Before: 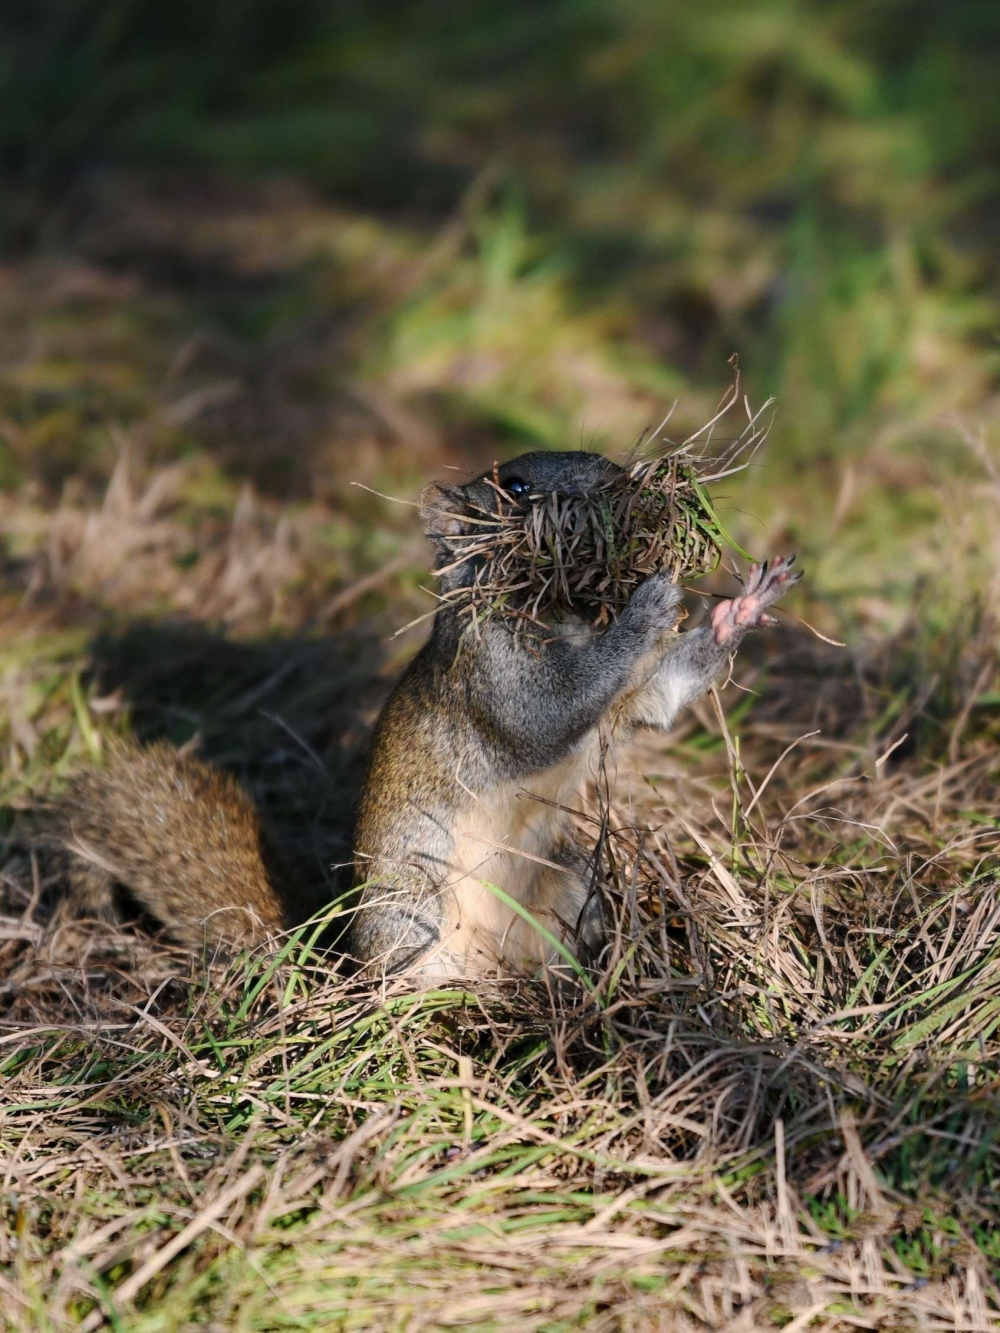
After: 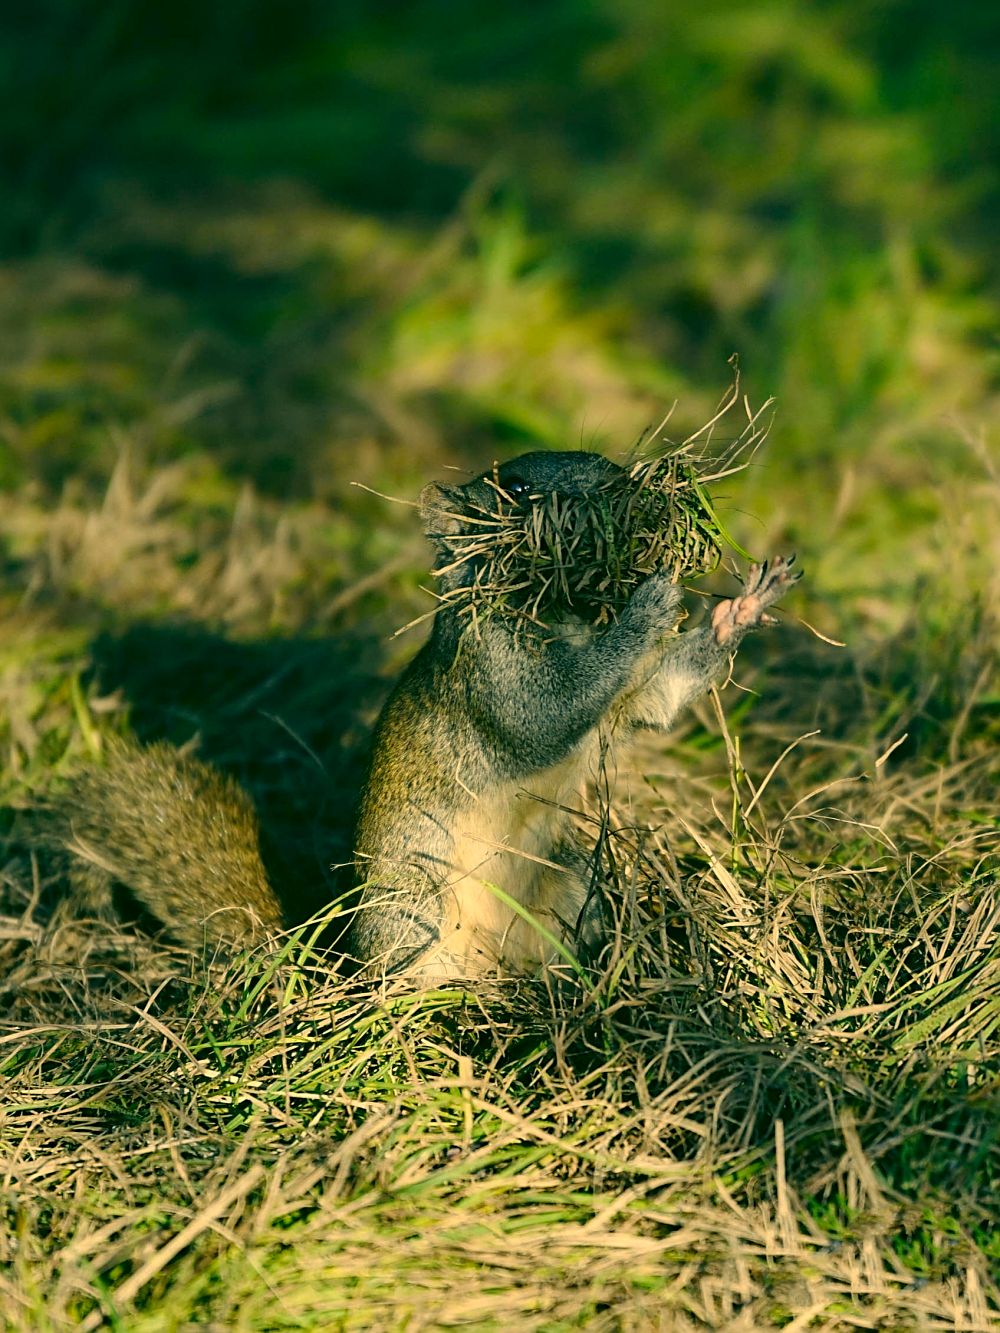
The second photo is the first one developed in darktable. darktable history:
sharpen: on, module defaults
color correction: highlights a* 5.63, highlights b* 33.58, shadows a* -25.68, shadows b* 3.74
